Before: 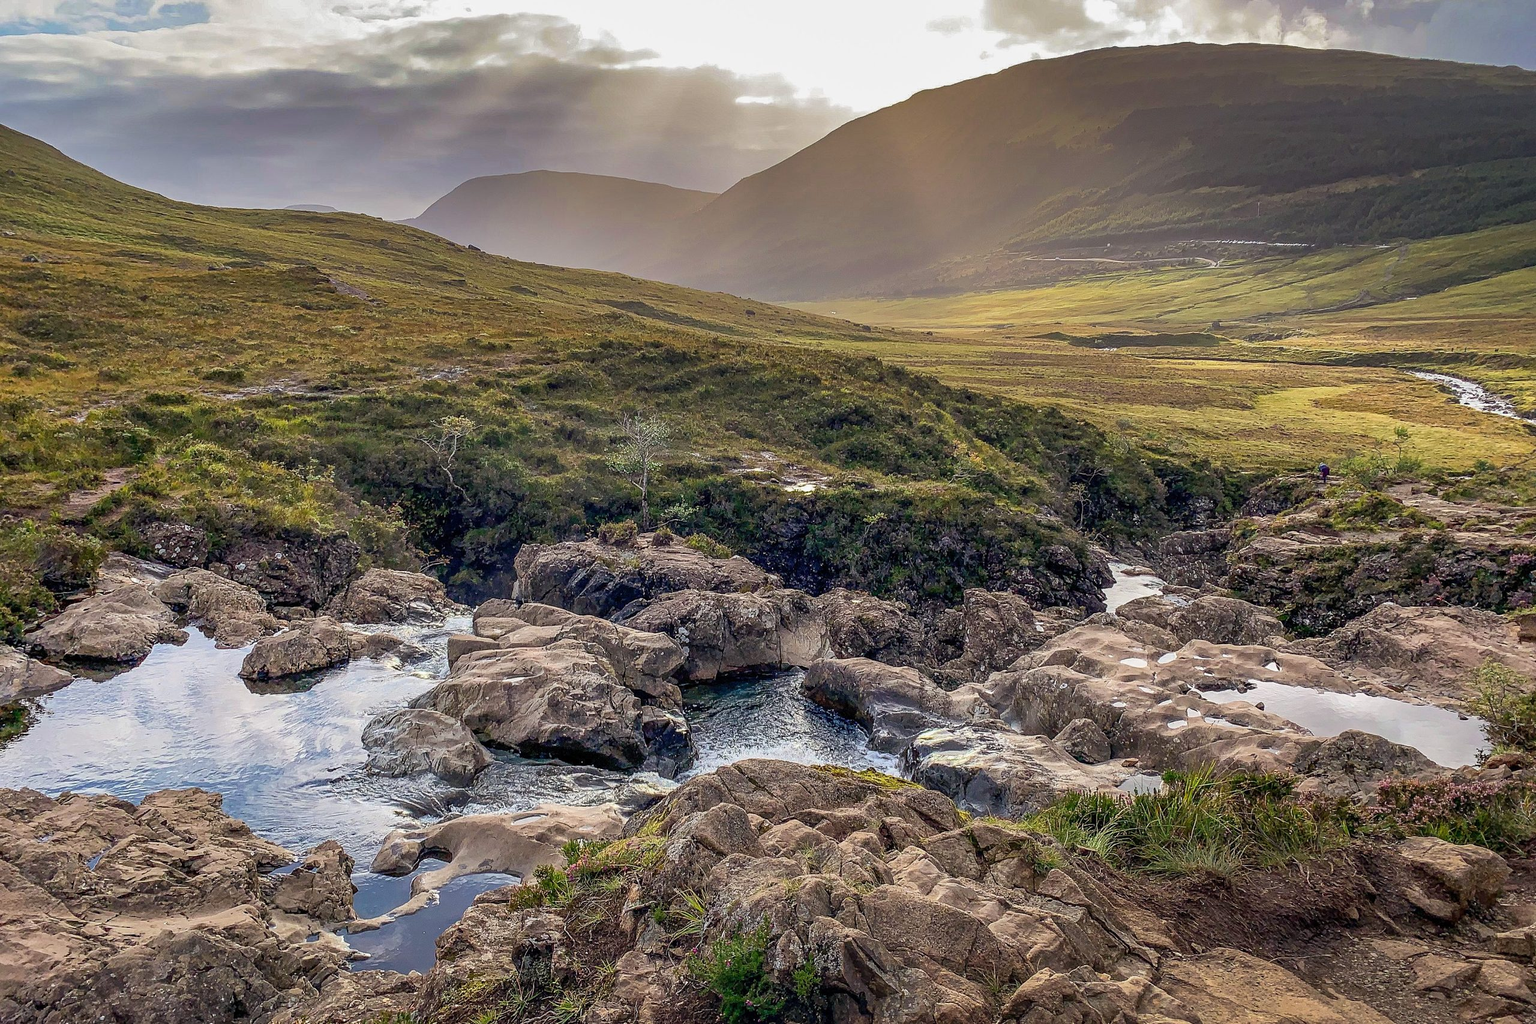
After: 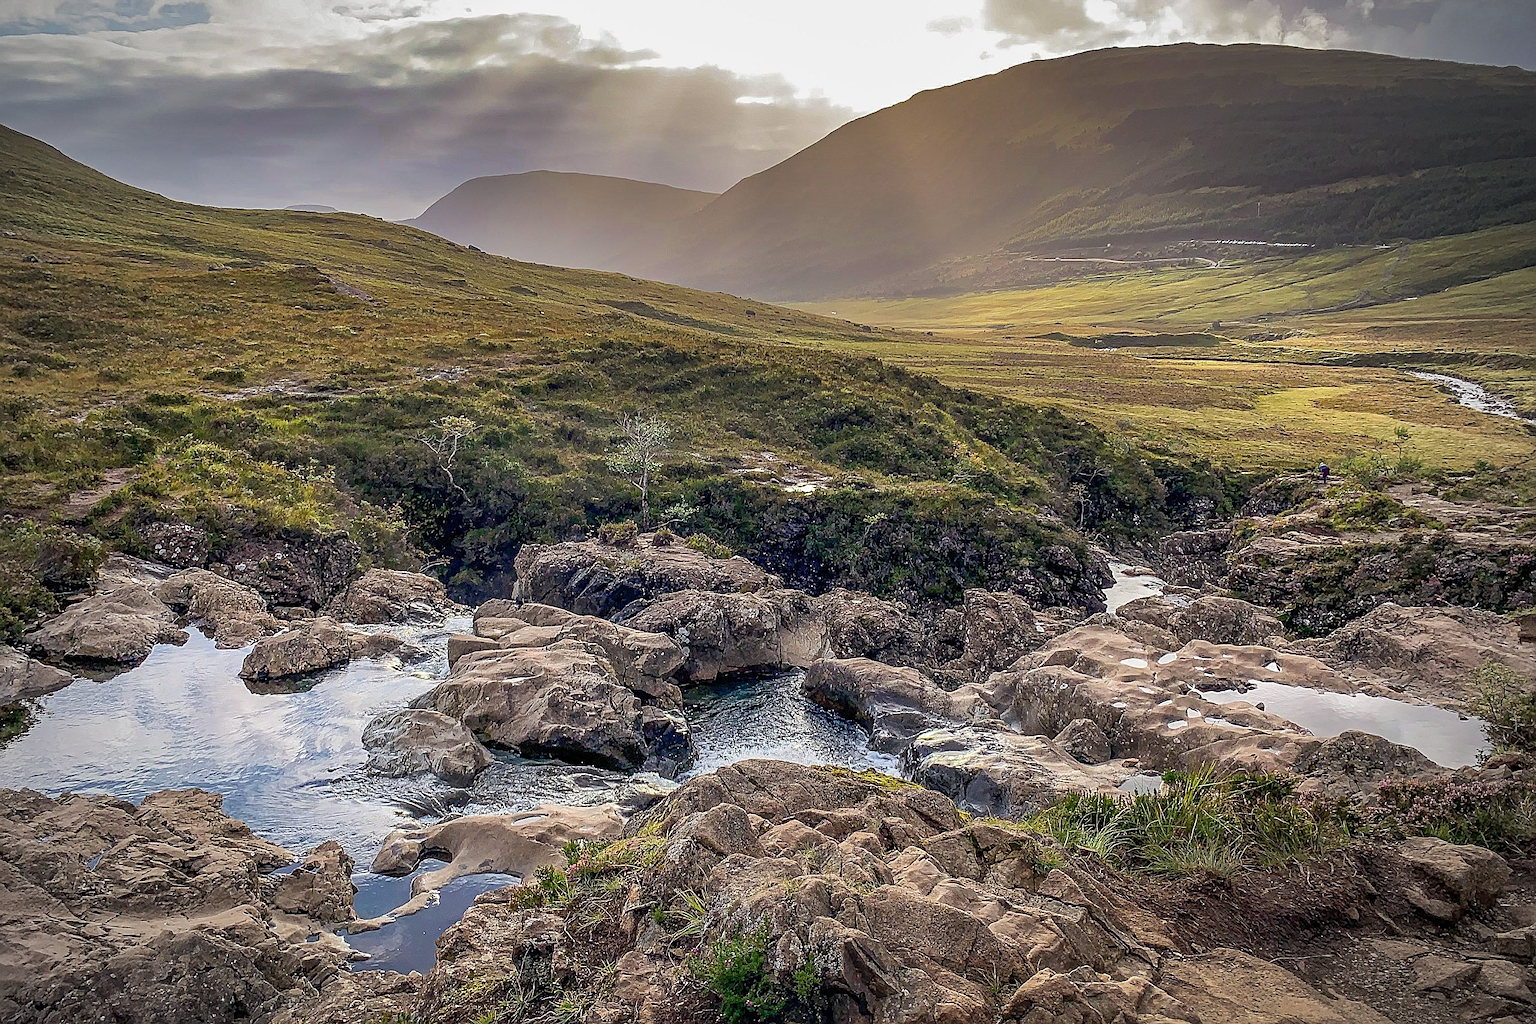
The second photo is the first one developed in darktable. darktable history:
vignetting: fall-off start 73.3%
sharpen: on, module defaults
